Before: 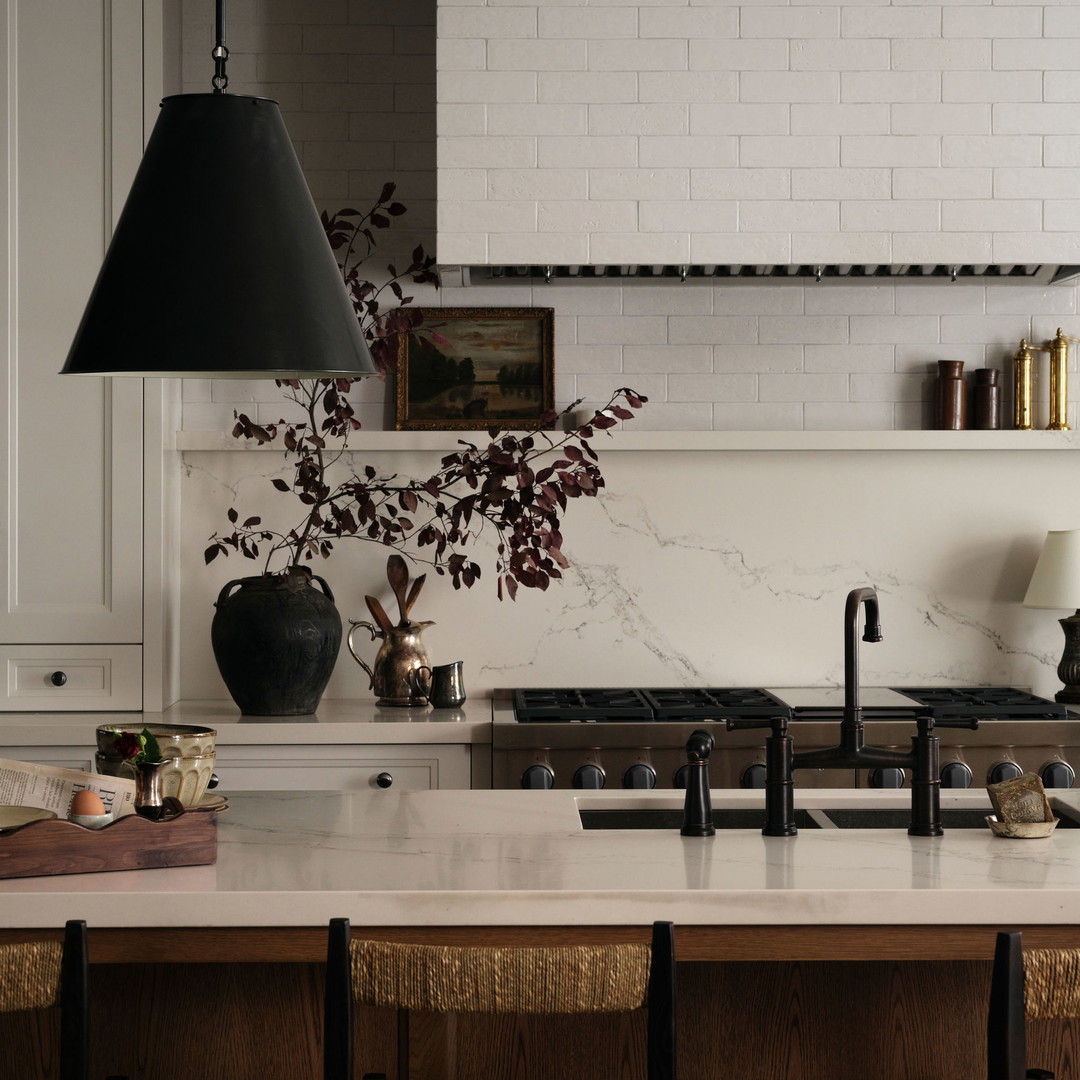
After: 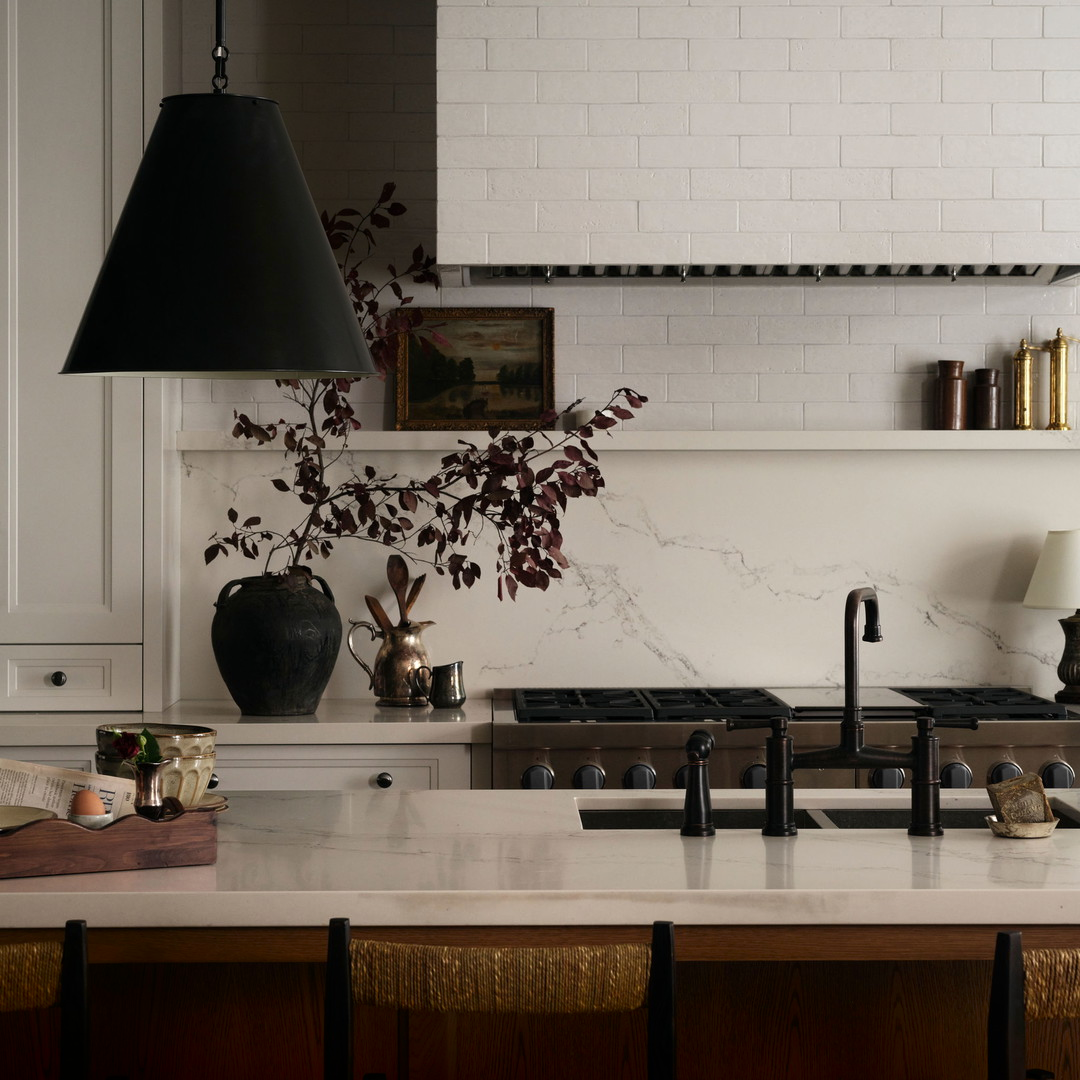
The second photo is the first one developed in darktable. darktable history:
shadows and highlights: shadows -68.79, highlights 33.92, soften with gaussian
